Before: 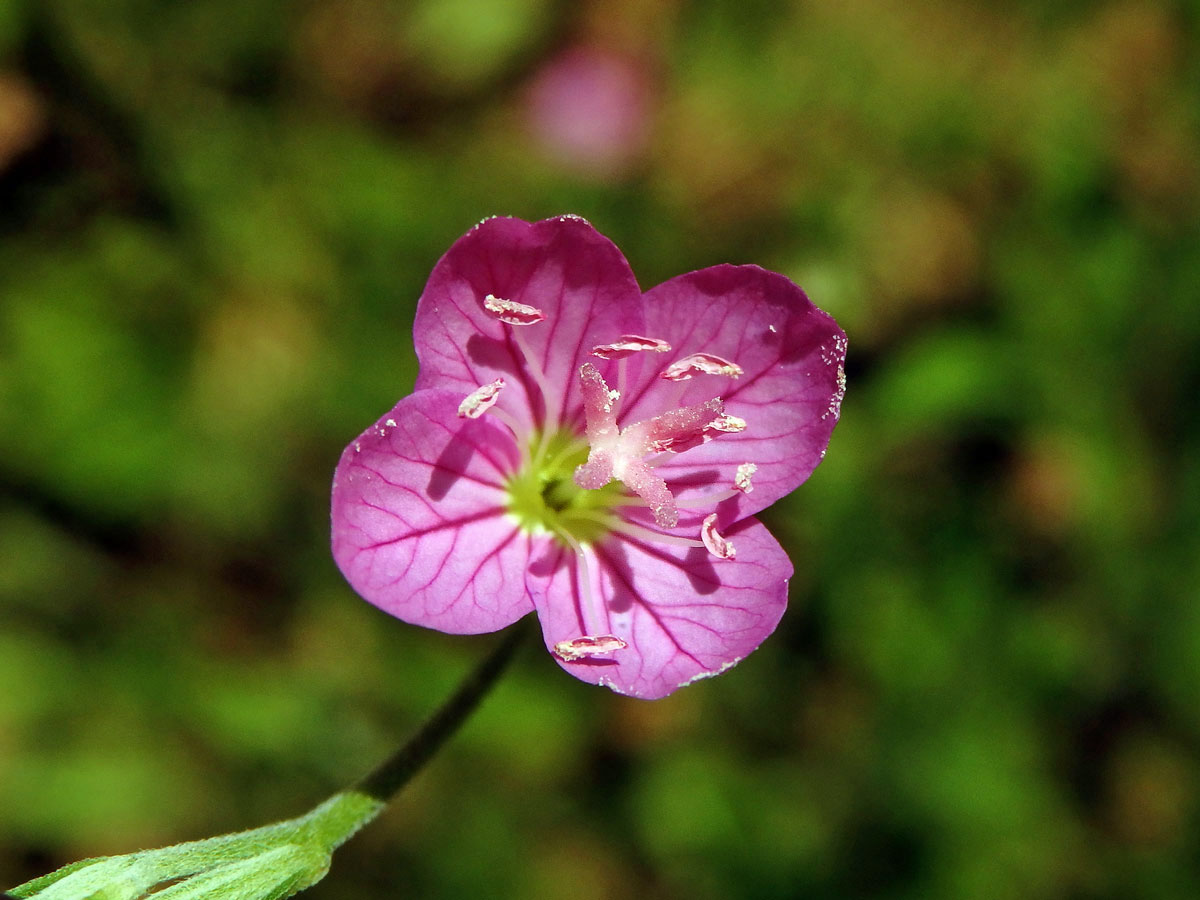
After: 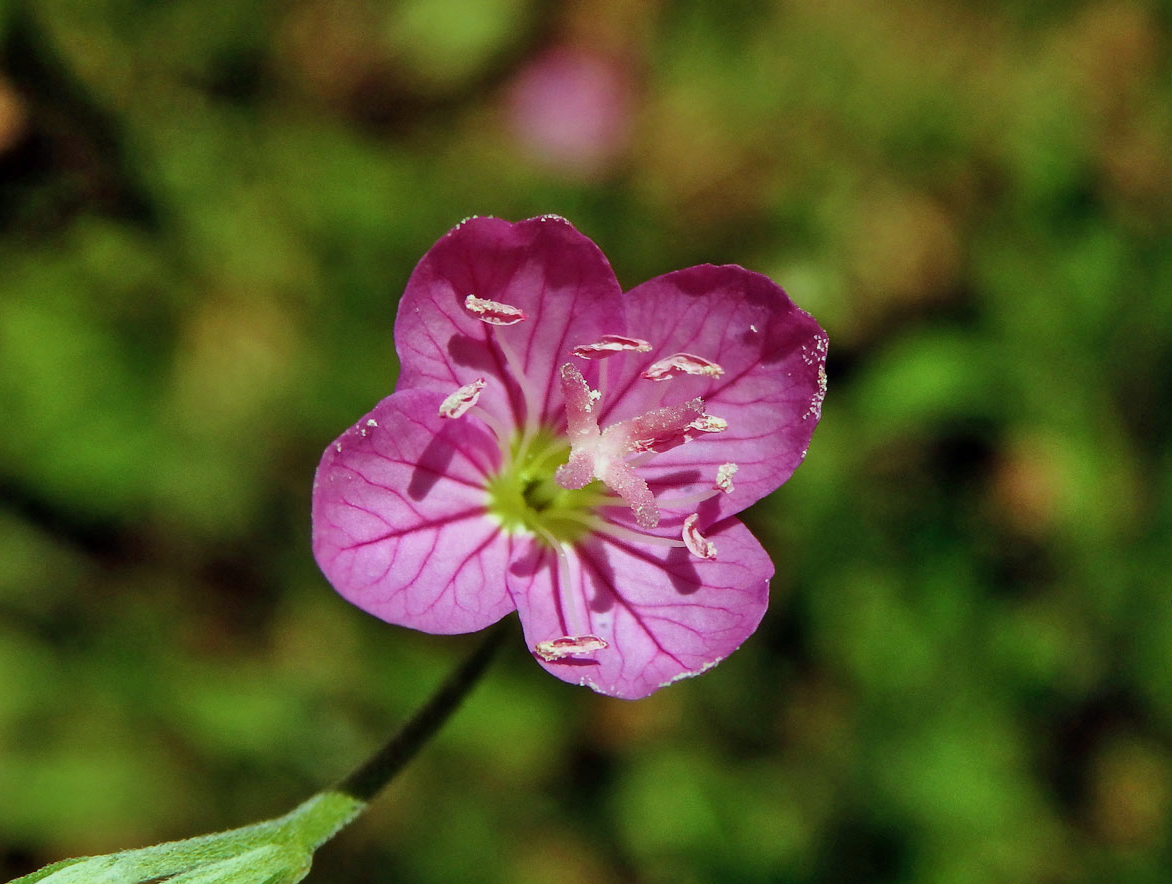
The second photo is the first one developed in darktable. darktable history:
crop and rotate: left 1.615%, right 0.682%, bottom 1.752%
shadows and highlights: soften with gaussian
exposure: exposure -0.324 EV, compensate highlight preservation false
